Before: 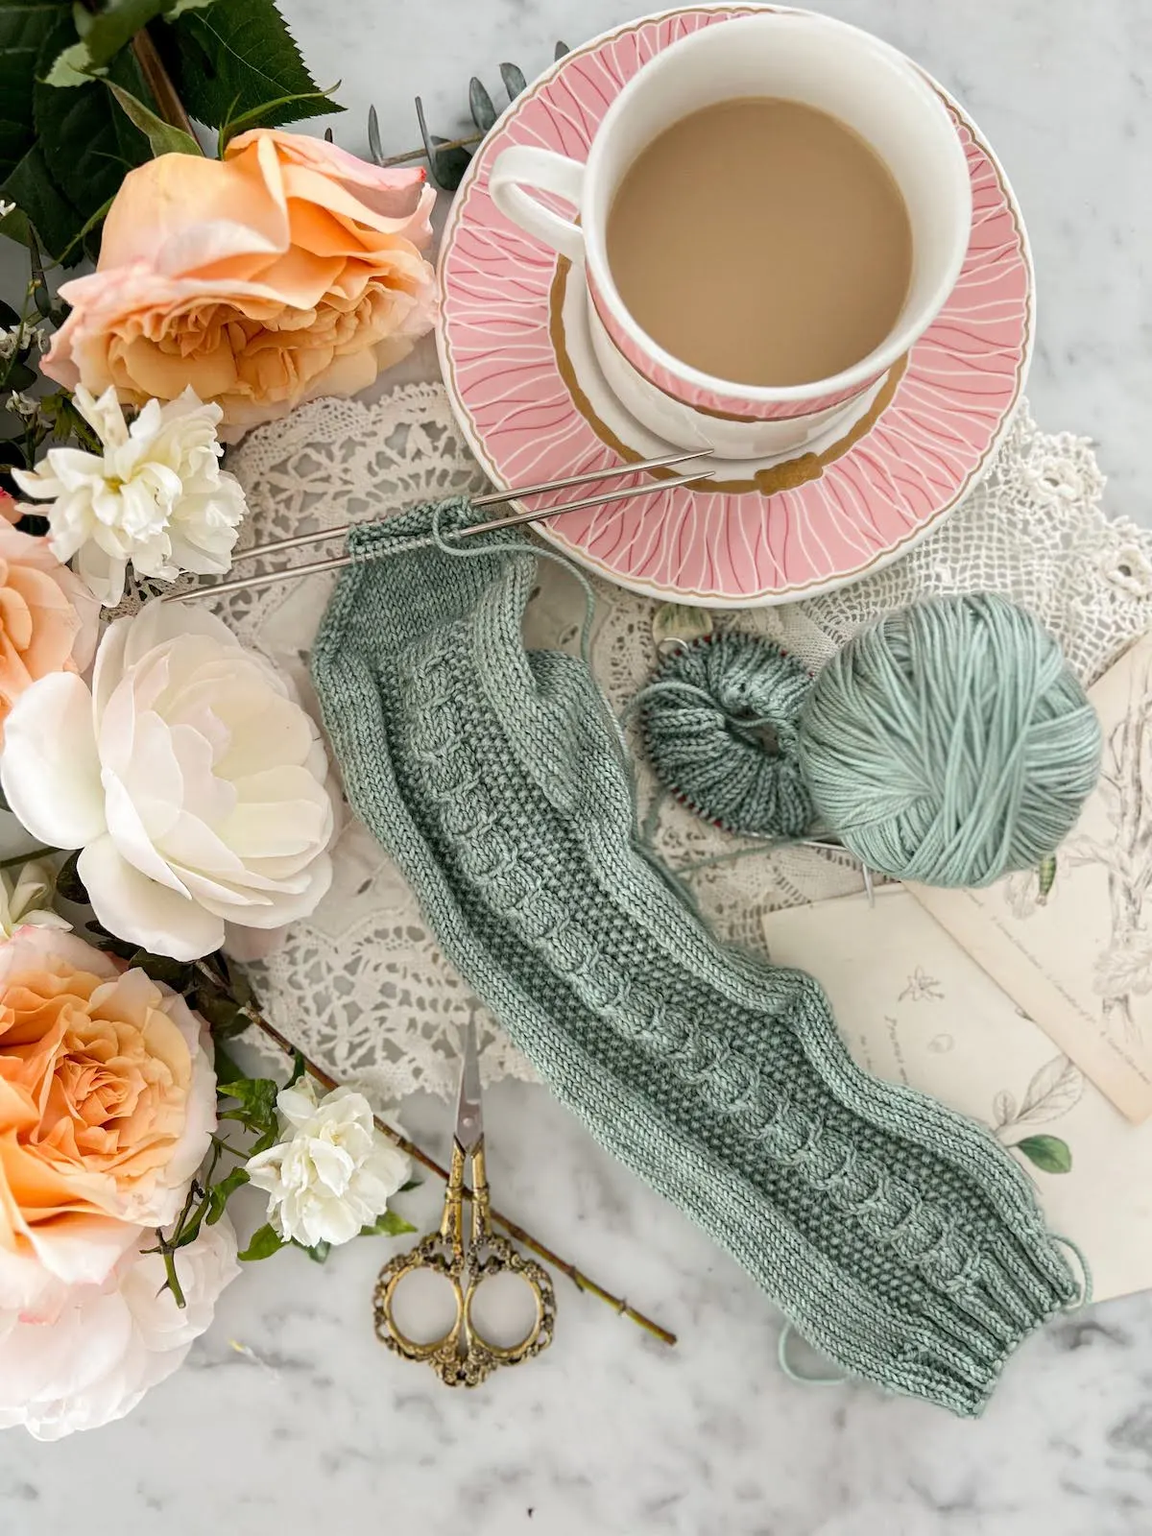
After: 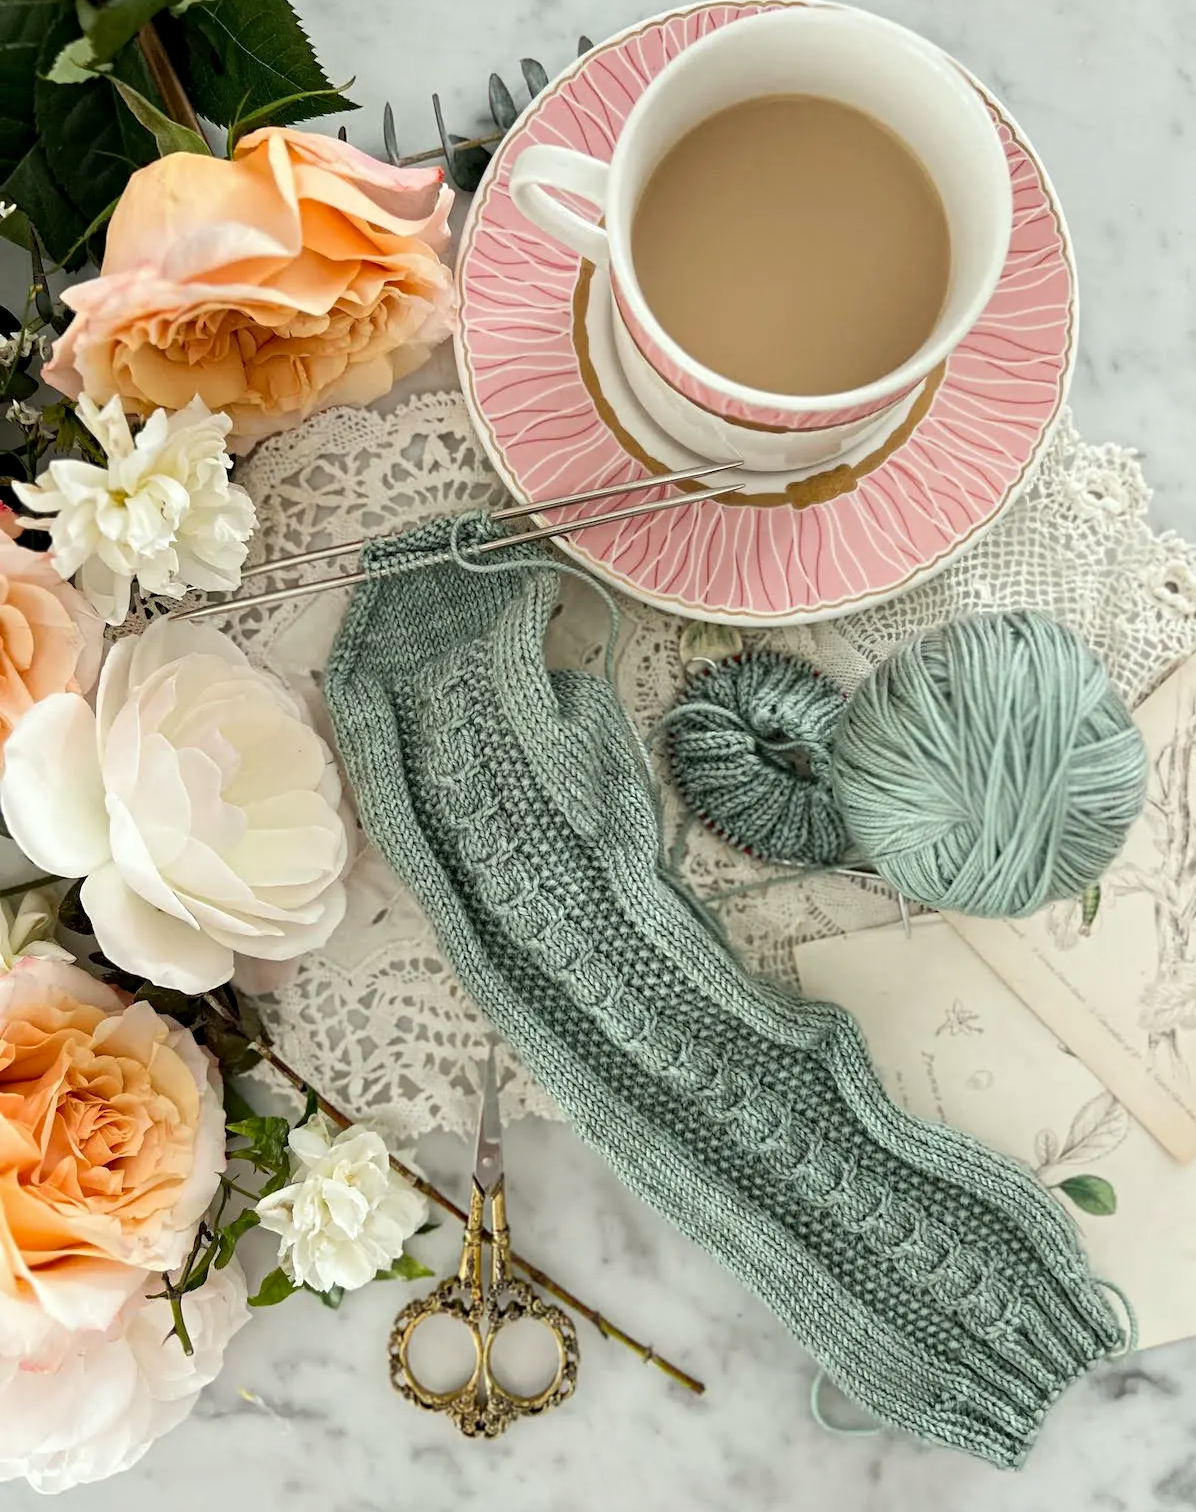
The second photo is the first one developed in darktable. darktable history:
color correction: highlights a* -2.68, highlights b* 2.57
white balance: emerald 1
crop: top 0.448%, right 0.264%, bottom 5.045%
contrast equalizer: y [[0.5, 0.504, 0.515, 0.527, 0.535, 0.534], [0.5 ×6], [0.491, 0.387, 0.179, 0.068, 0.068, 0.068], [0 ×5, 0.023], [0 ×6]]
